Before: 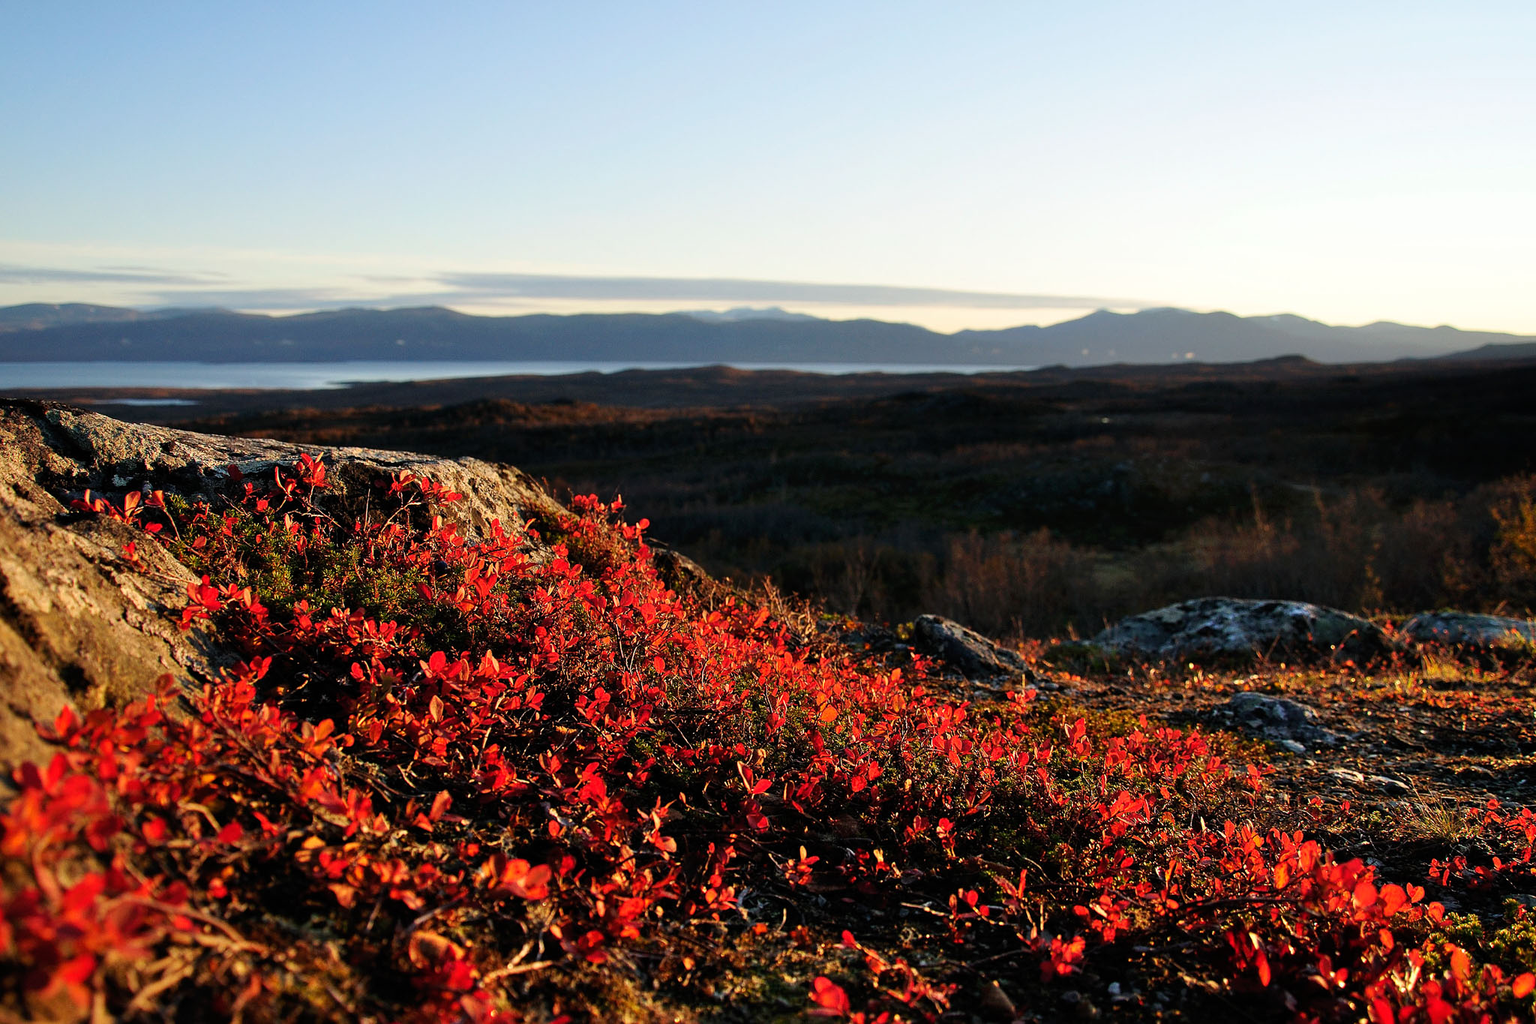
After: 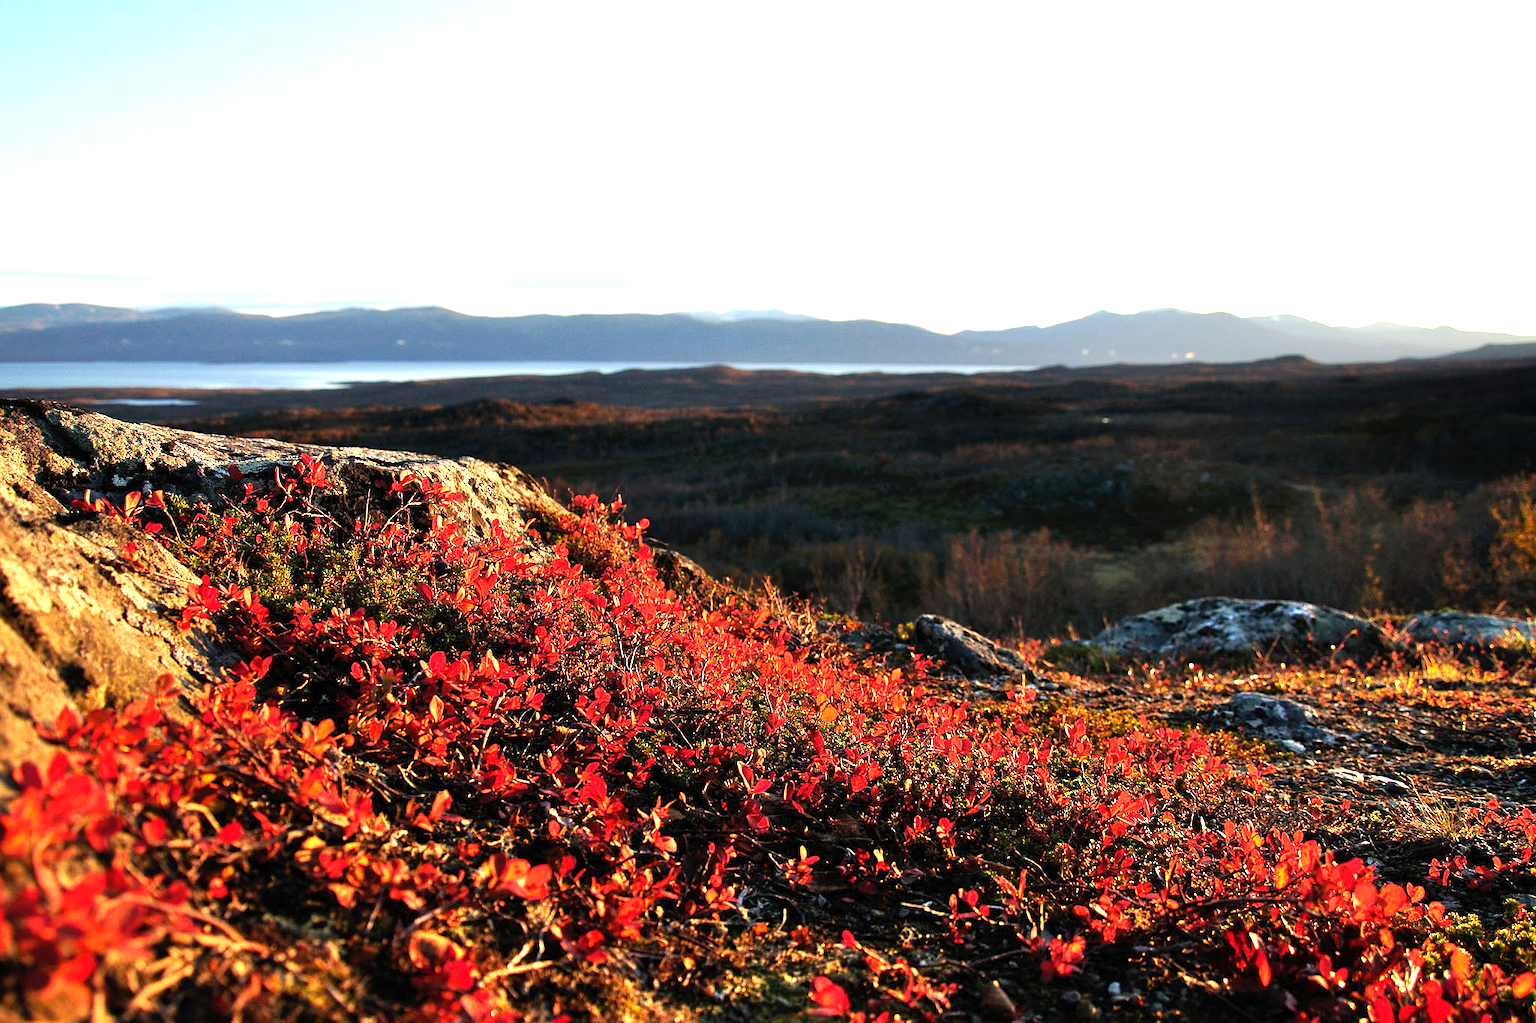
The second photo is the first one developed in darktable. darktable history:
exposure: exposure 1.241 EV, compensate exposure bias true, compensate highlight preservation false
